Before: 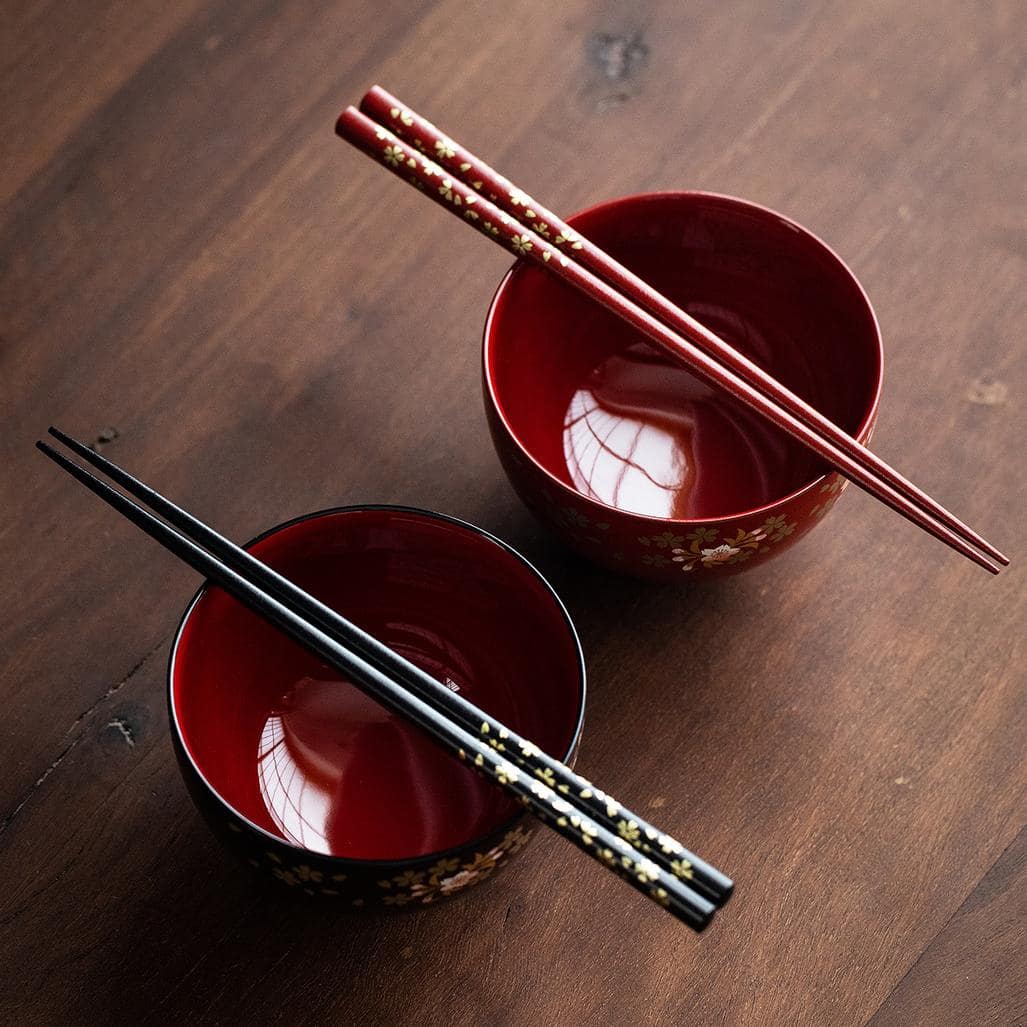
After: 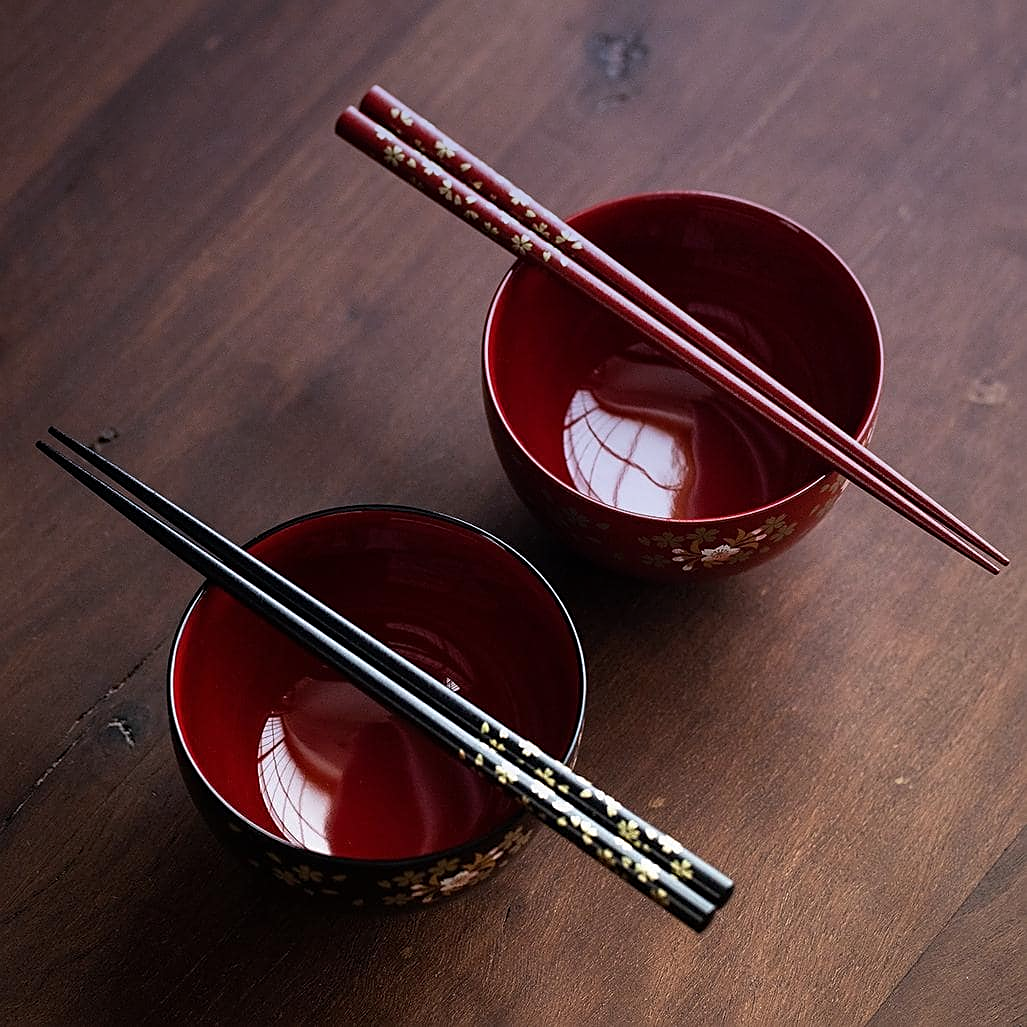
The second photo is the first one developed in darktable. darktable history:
graduated density: hue 238.83°, saturation 50%
sharpen: on, module defaults
